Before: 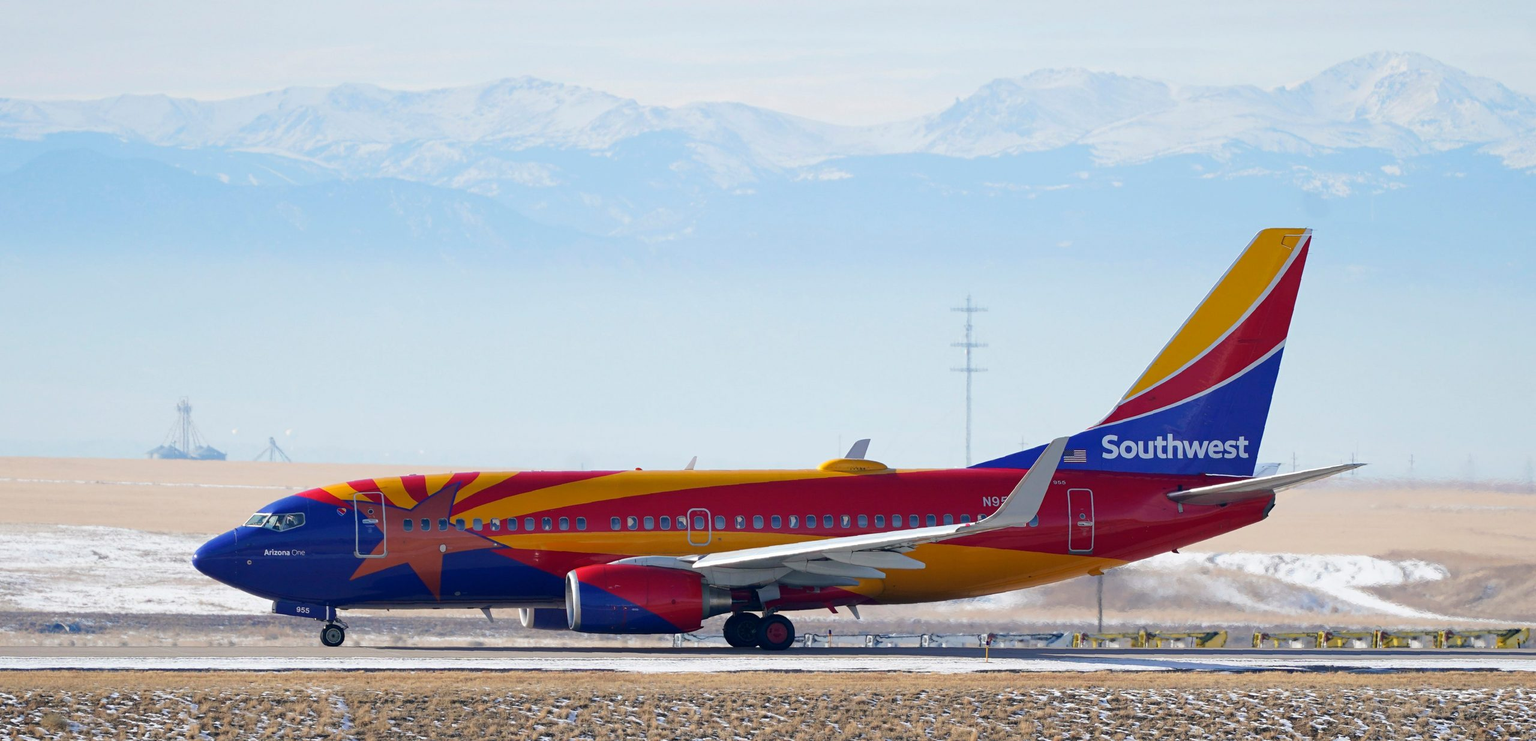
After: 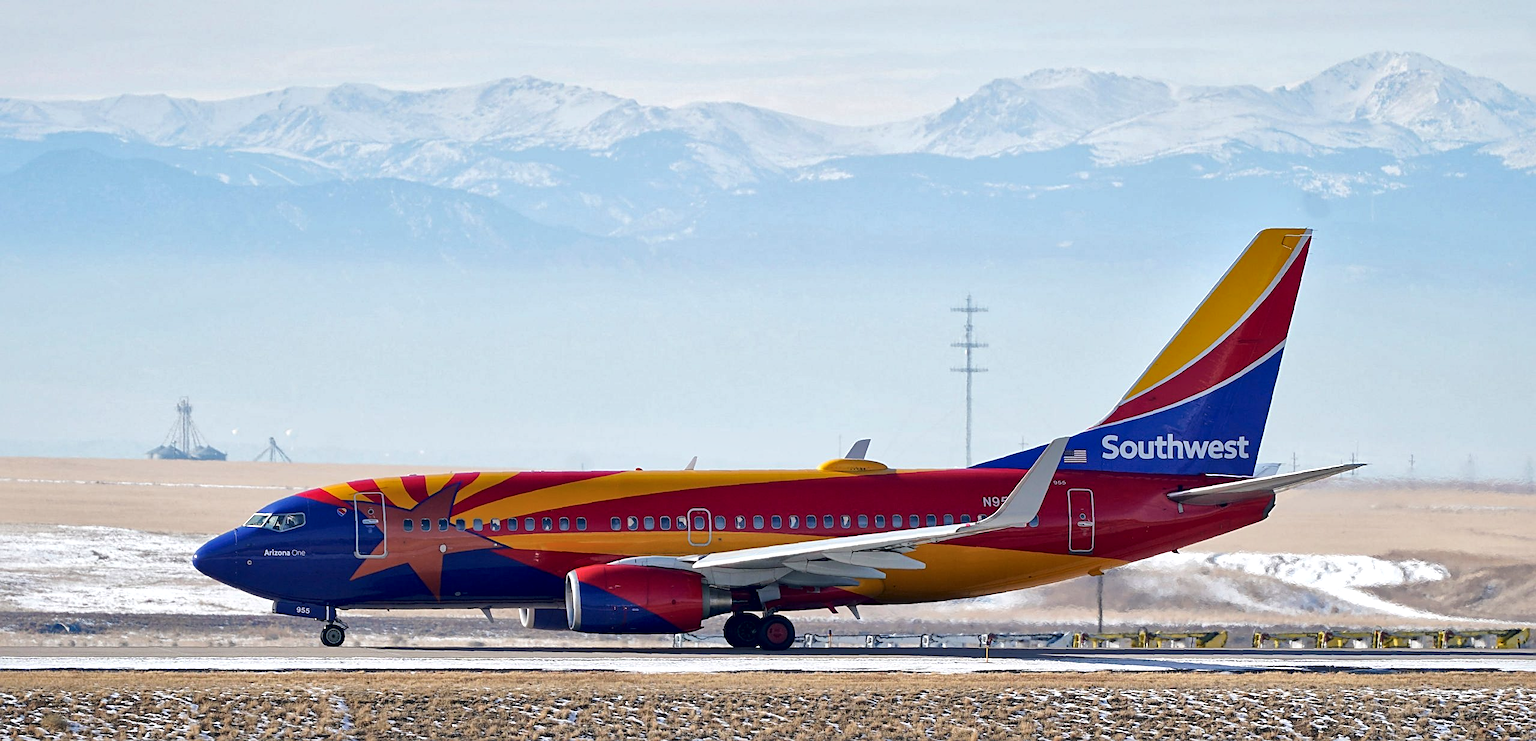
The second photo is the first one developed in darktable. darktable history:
local contrast: mode bilateral grid, contrast 20, coarseness 50, detail 179%, midtone range 0.2
sharpen: on, module defaults
tone curve: curves: ch0 [(0, 0) (0.003, 0.003) (0.011, 0.011) (0.025, 0.024) (0.044, 0.044) (0.069, 0.068) (0.1, 0.098) (0.136, 0.133) (0.177, 0.174) (0.224, 0.22) (0.277, 0.272) (0.335, 0.329) (0.399, 0.392) (0.468, 0.46) (0.543, 0.546) (0.623, 0.626) (0.709, 0.711) (0.801, 0.802) (0.898, 0.898) (1, 1)], preserve colors none
color correction: highlights a* 0.05, highlights b* -0.712
